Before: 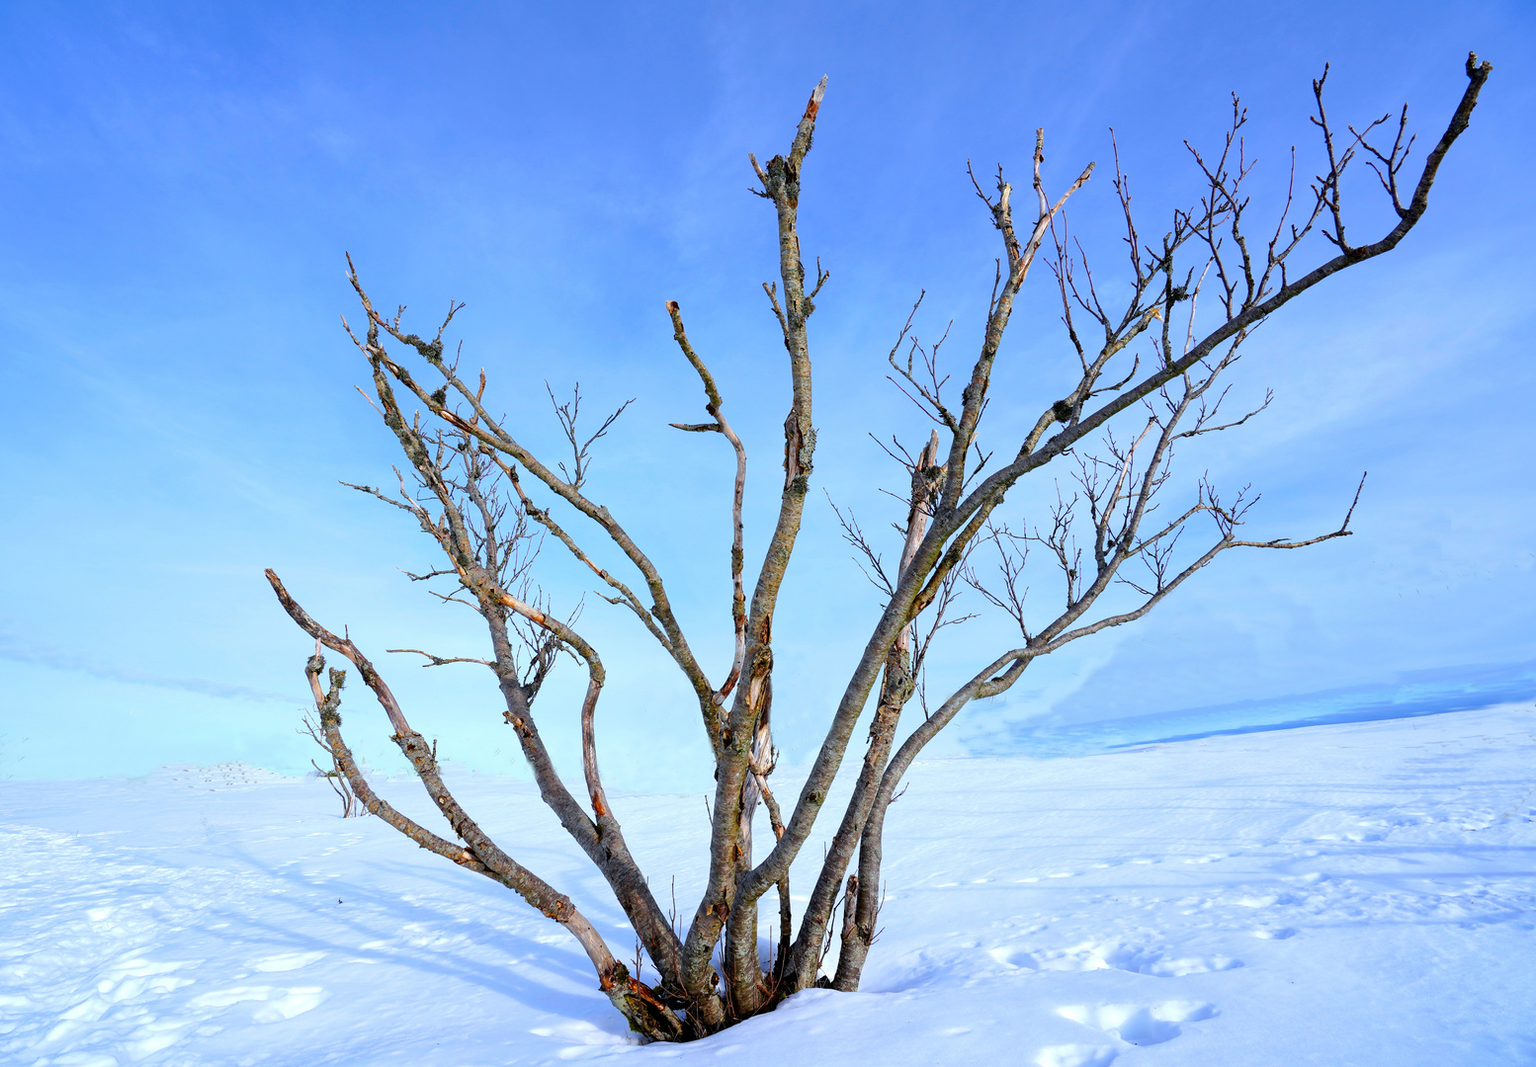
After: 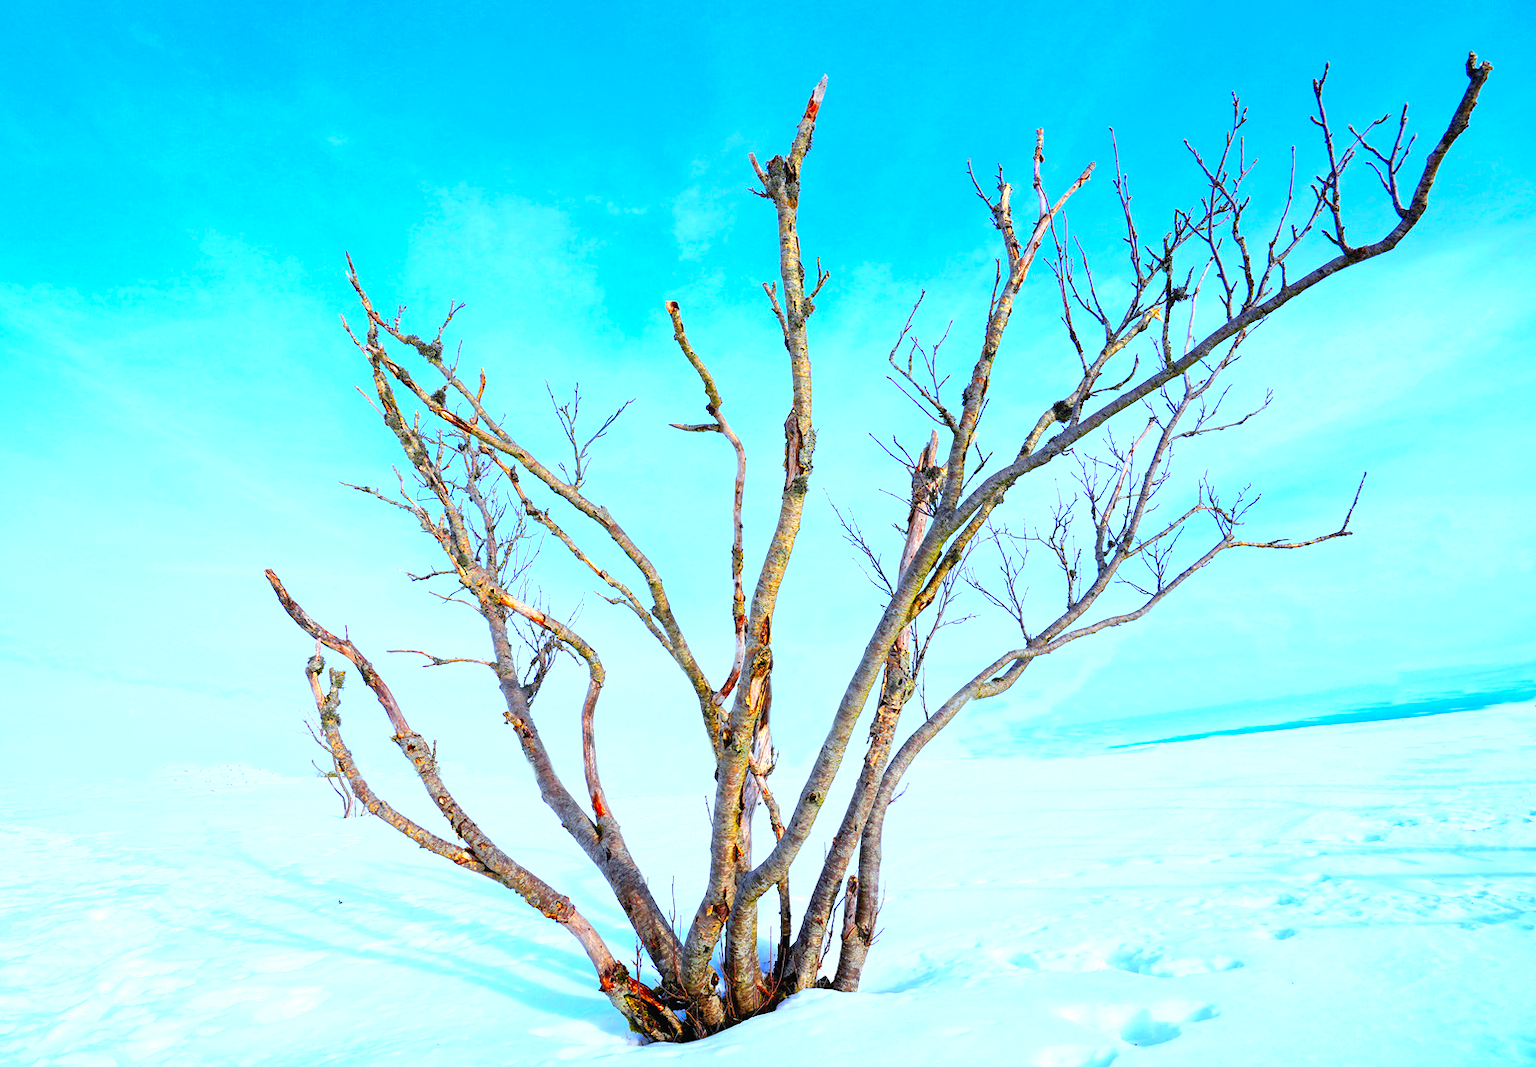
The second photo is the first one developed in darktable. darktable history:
base curve: curves: ch0 [(0, 0) (0.666, 0.806) (1, 1)]
contrast brightness saturation: contrast 0.07, brightness 0.18, saturation 0.4
exposure: black level correction 0, compensate exposure bias true, compensate highlight preservation false
color zones: curves: ch0 [(0.004, 0.305) (0.261, 0.623) (0.389, 0.399) (0.708, 0.571) (0.947, 0.34)]; ch1 [(0.025, 0.645) (0.229, 0.584) (0.326, 0.551) (0.484, 0.262) (0.757, 0.643)]
